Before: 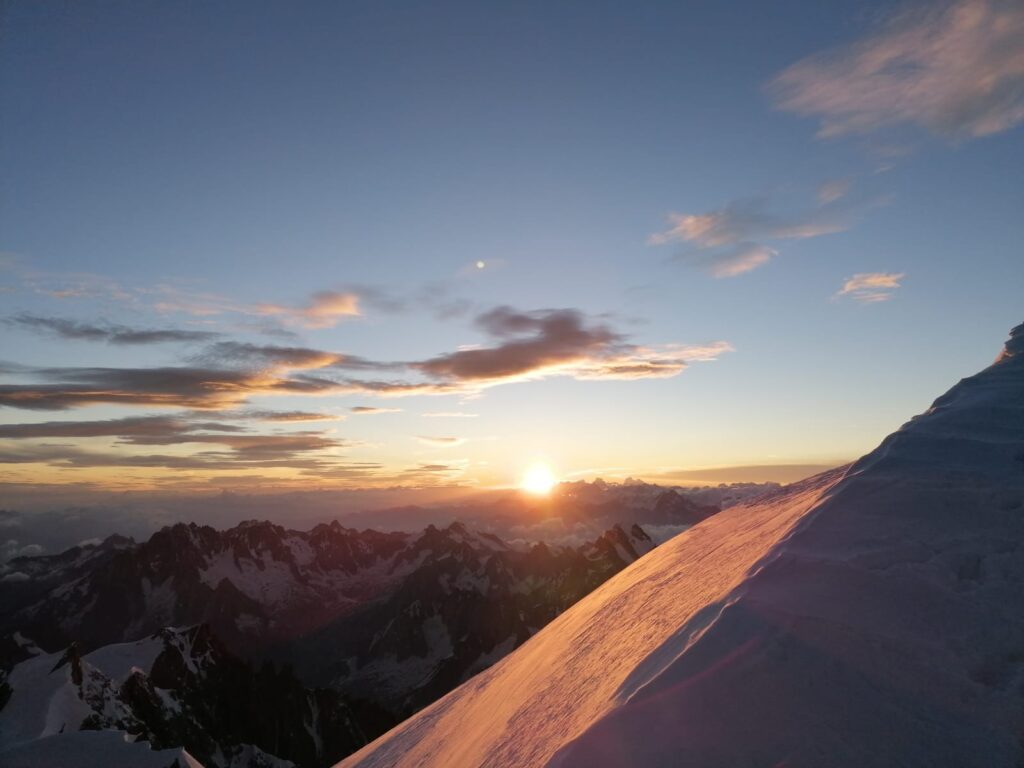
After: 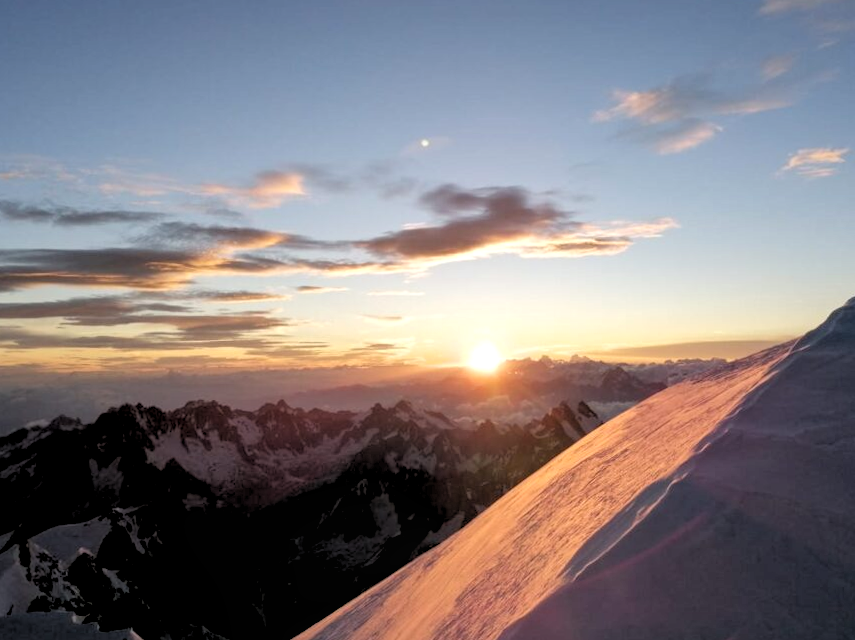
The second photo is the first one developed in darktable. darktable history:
rgb levels: levels [[0.013, 0.434, 0.89], [0, 0.5, 1], [0, 0.5, 1]]
local contrast: on, module defaults
crop and rotate: left 4.842%, top 15.51%, right 10.668%
rotate and perspective: rotation -0.45°, automatic cropping original format, crop left 0.008, crop right 0.992, crop top 0.012, crop bottom 0.988
